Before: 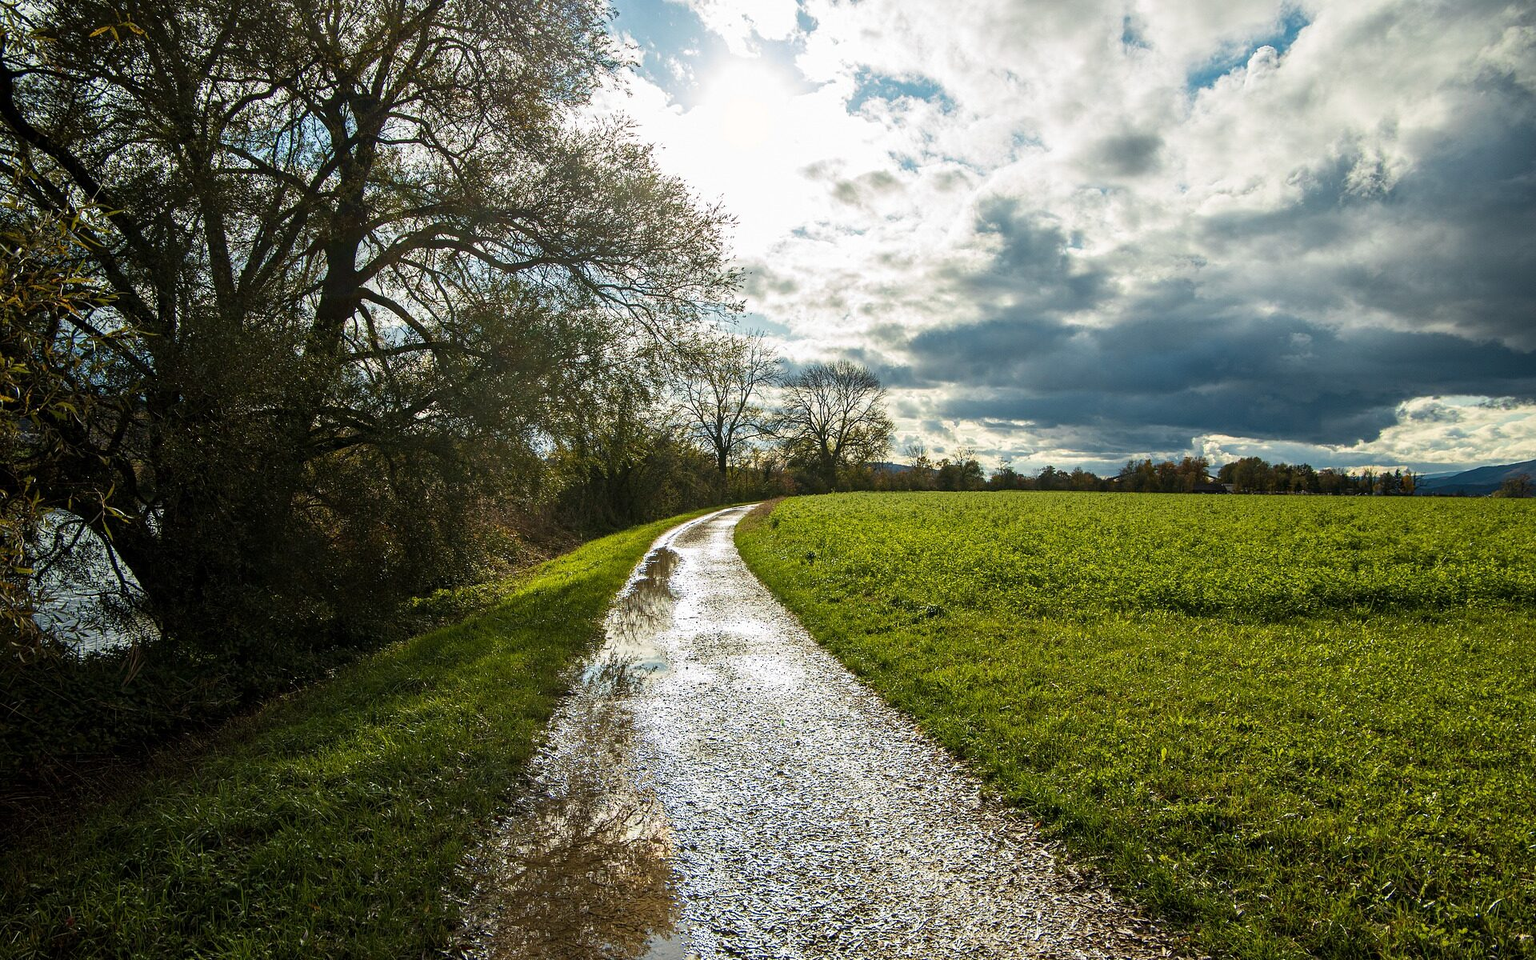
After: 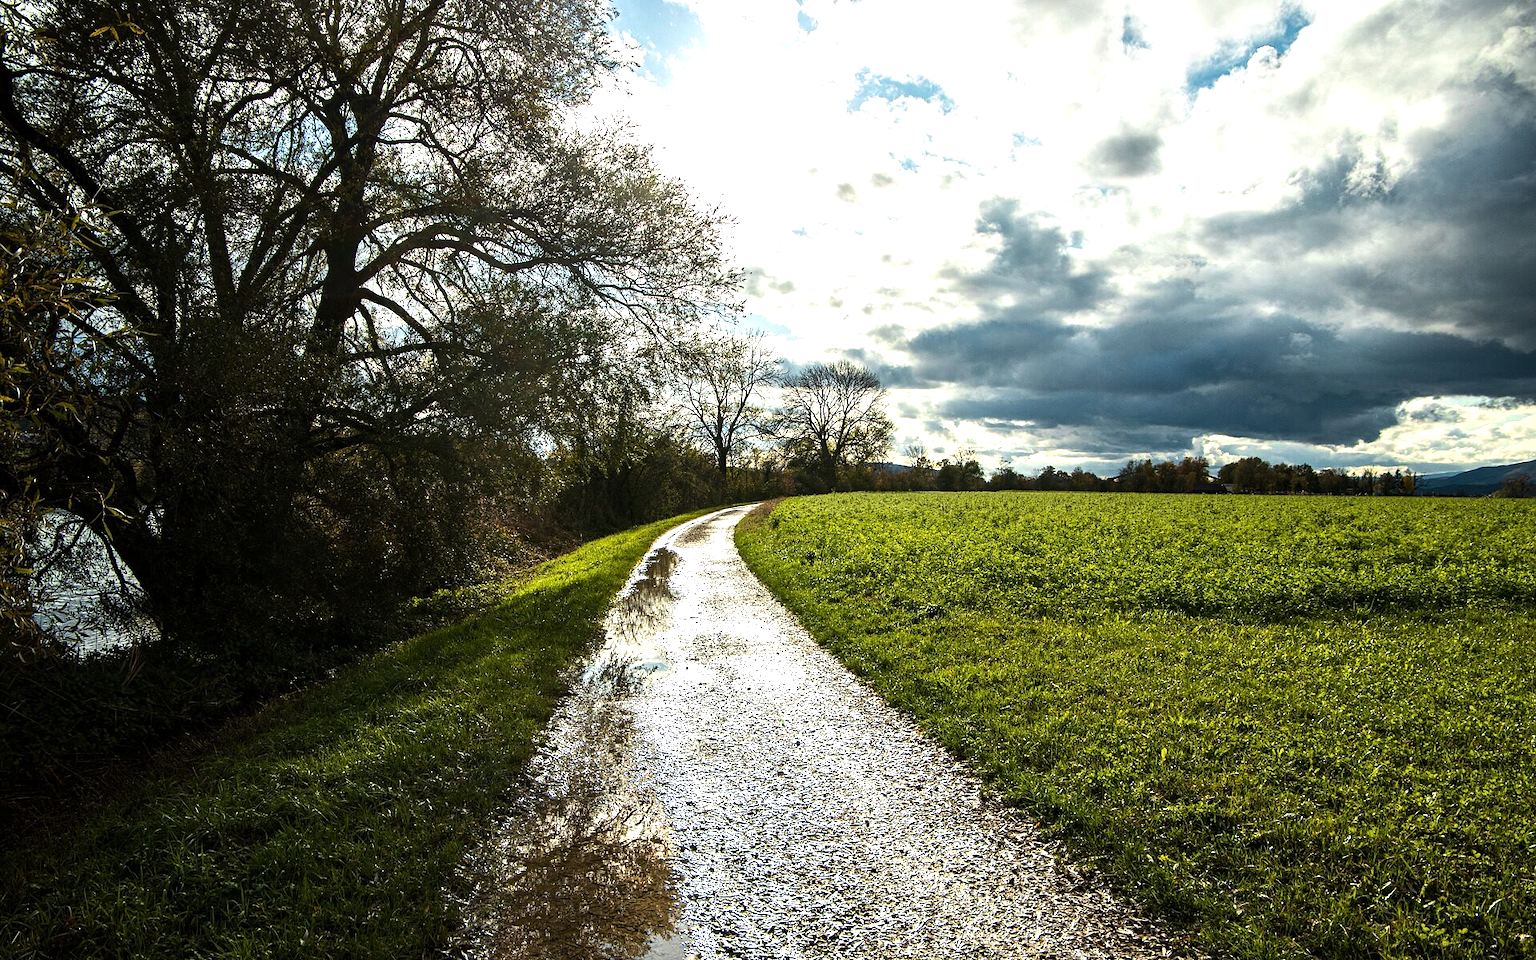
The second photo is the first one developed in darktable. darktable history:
white balance: emerald 1
tone equalizer: -8 EV -0.75 EV, -7 EV -0.7 EV, -6 EV -0.6 EV, -5 EV -0.4 EV, -3 EV 0.4 EV, -2 EV 0.6 EV, -1 EV 0.7 EV, +0 EV 0.75 EV, edges refinement/feathering 500, mask exposure compensation -1.57 EV, preserve details no
